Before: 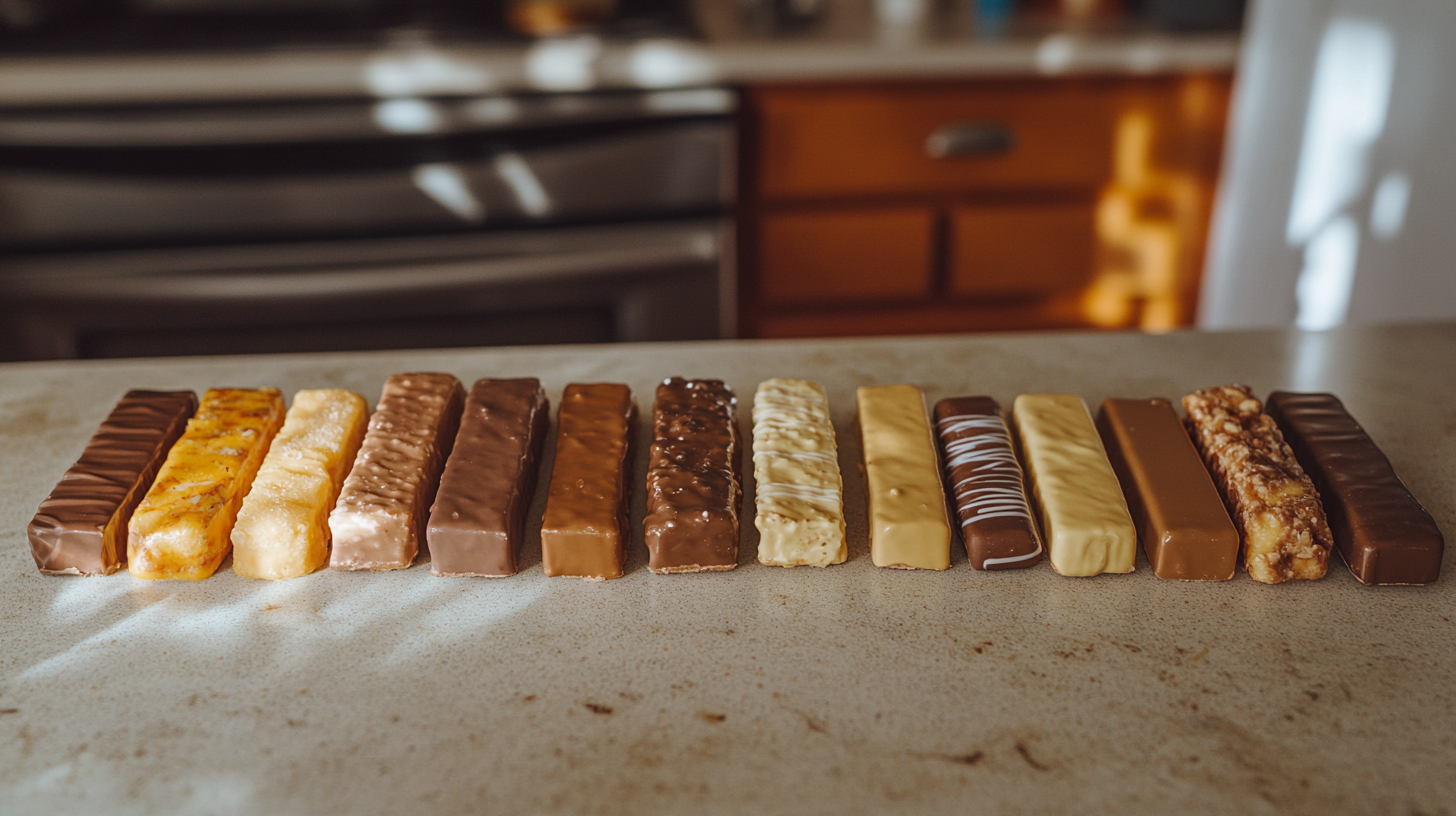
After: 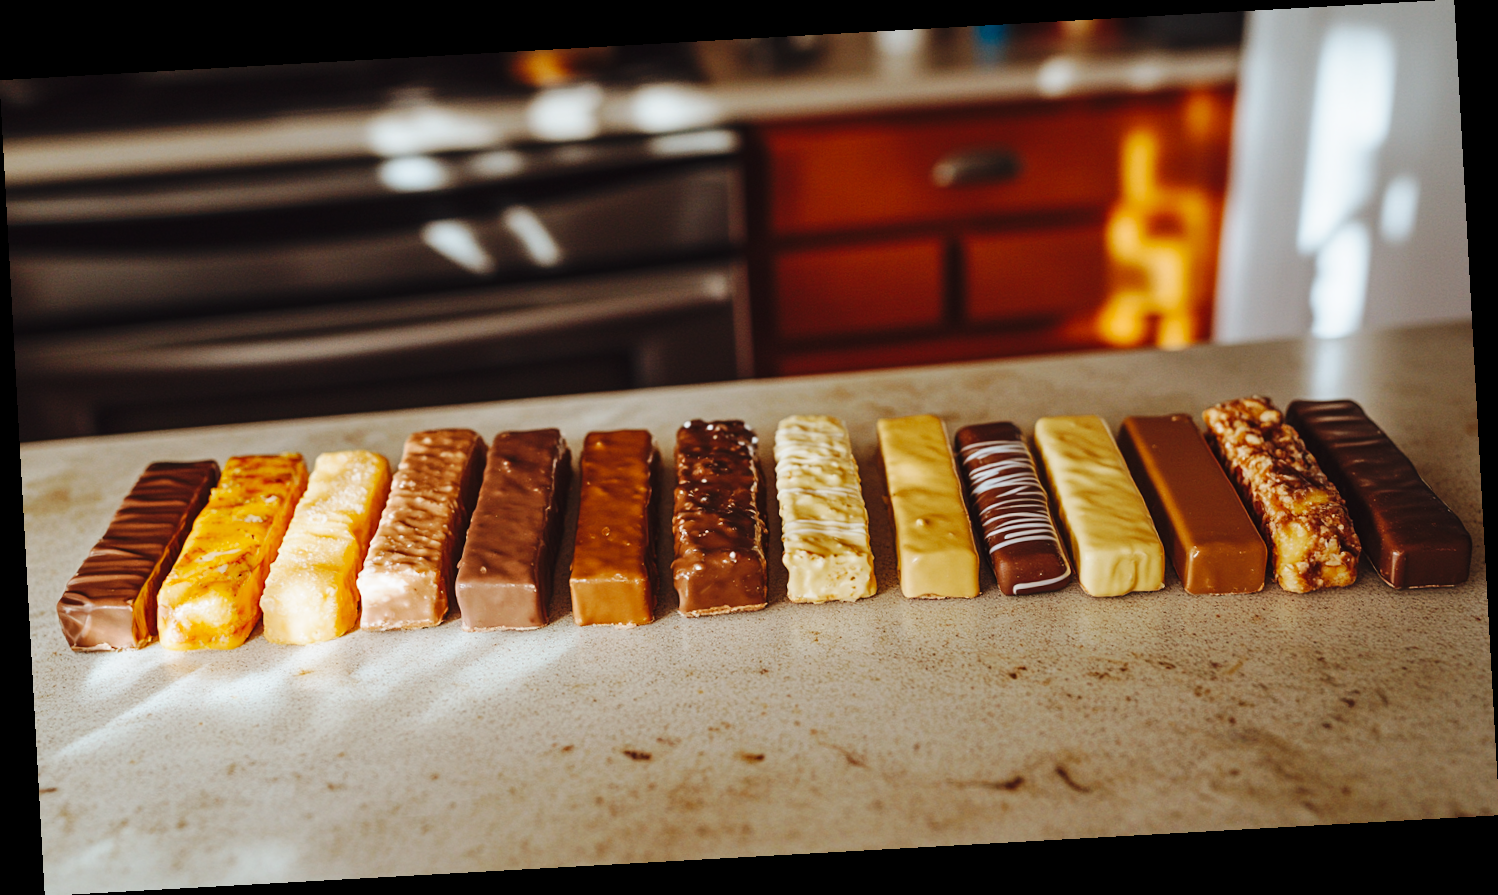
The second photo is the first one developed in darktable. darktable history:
rotate and perspective: rotation -3.18°, automatic cropping off
base curve: curves: ch0 [(0, 0) (0.036, 0.025) (0.121, 0.166) (0.206, 0.329) (0.605, 0.79) (1, 1)], preserve colors none
